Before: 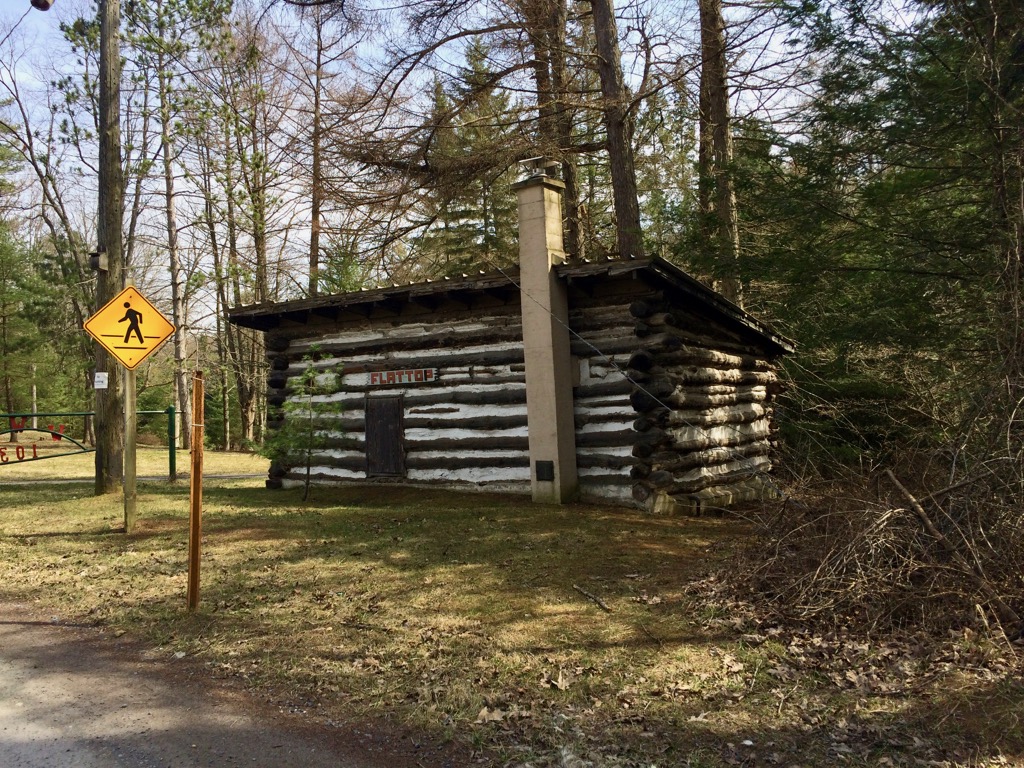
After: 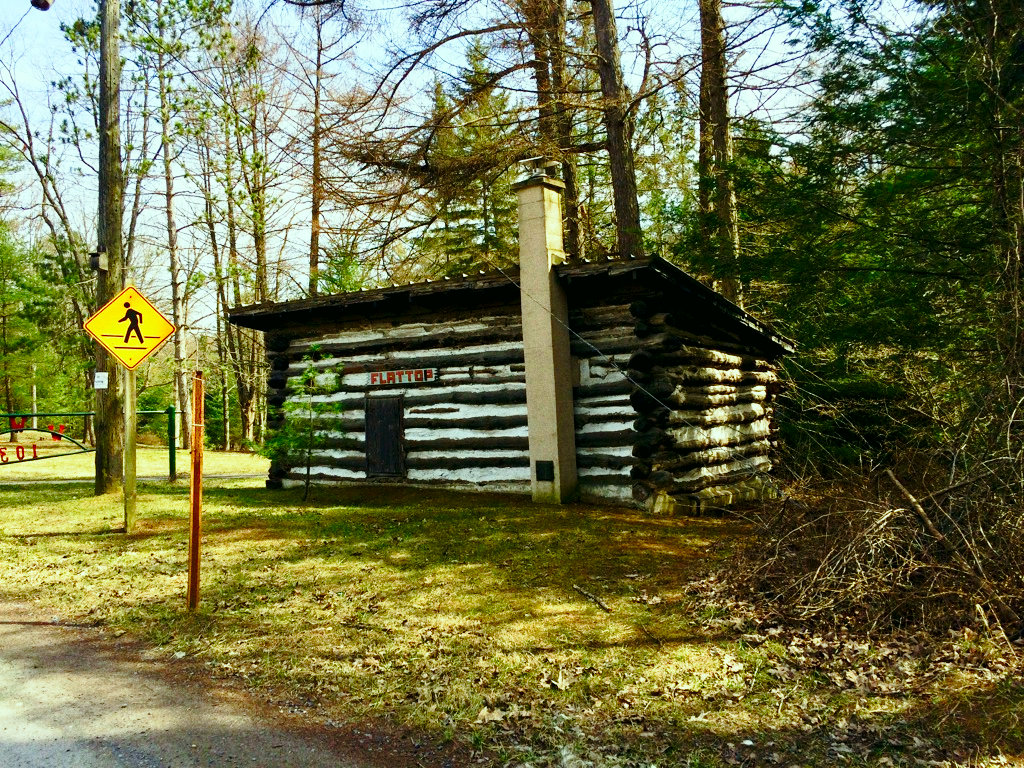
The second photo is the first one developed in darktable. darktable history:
color correction: highlights a* -7.33, highlights b* 1.26, shadows a* -3.55, saturation 1.4
grain: coarseness 0.09 ISO
base curve: curves: ch0 [(0, 0) (0.028, 0.03) (0.121, 0.232) (0.46, 0.748) (0.859, 0.968) (1, 1)], preserve colors none
